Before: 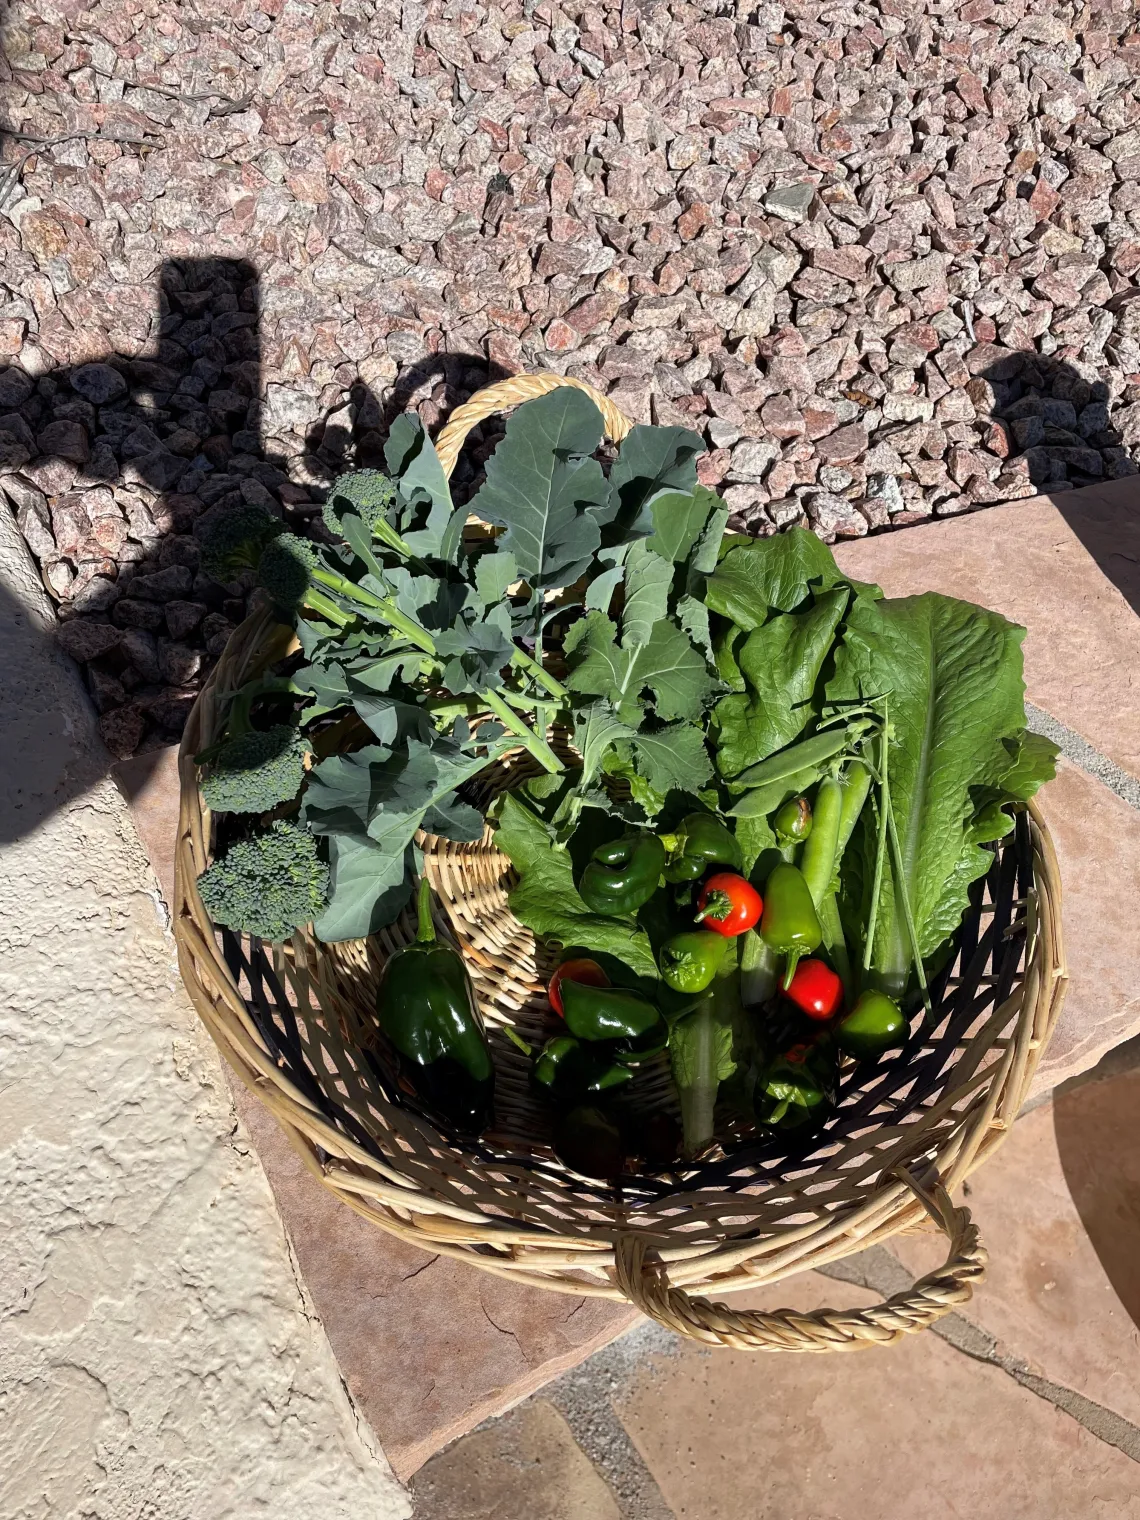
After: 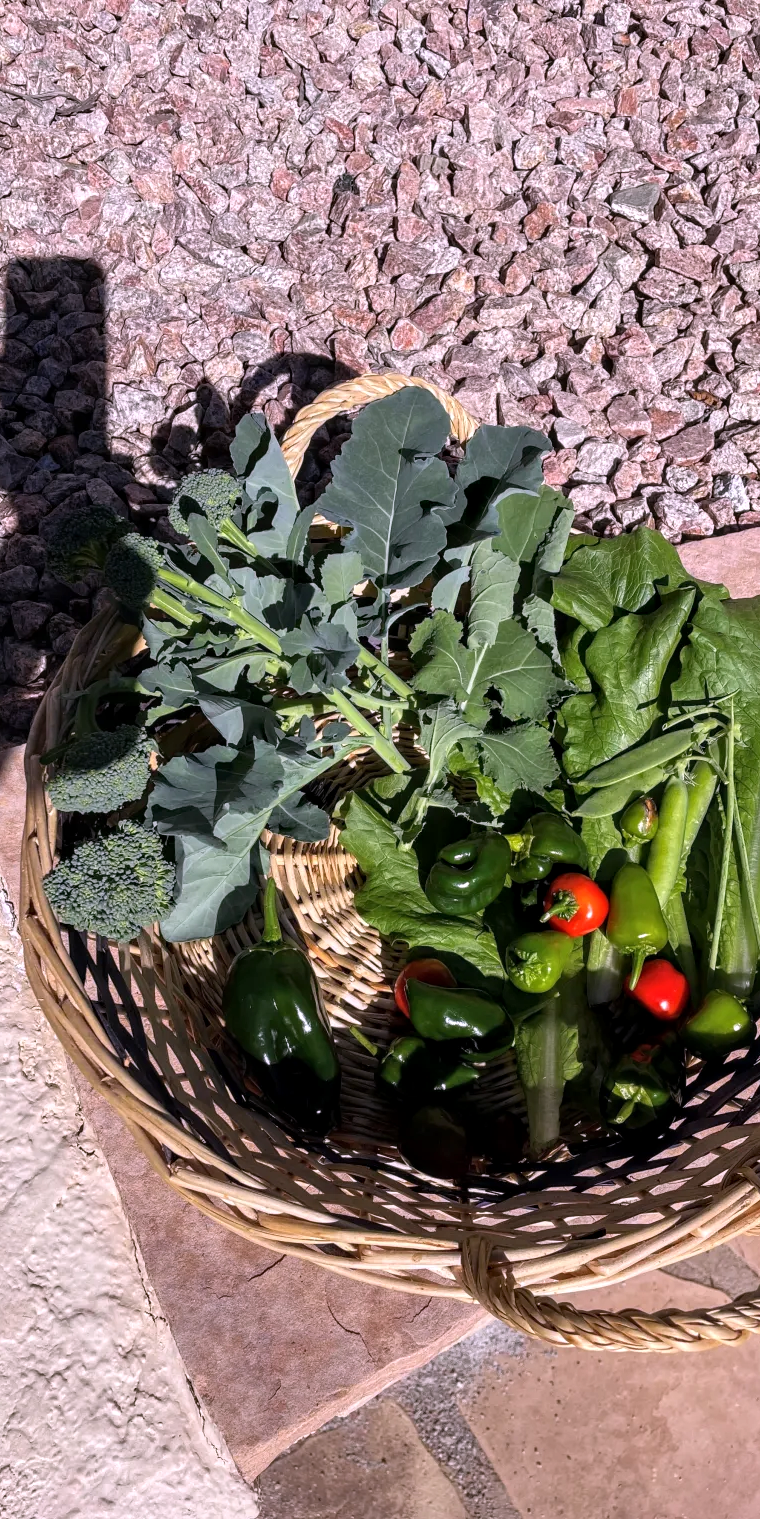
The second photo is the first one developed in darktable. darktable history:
white balance: red 1.066, blue 1.119
crop and rotate: left 13.537%, right 19.796%
local contrast: on, module defaults
tone equalizer: on, module defaults
